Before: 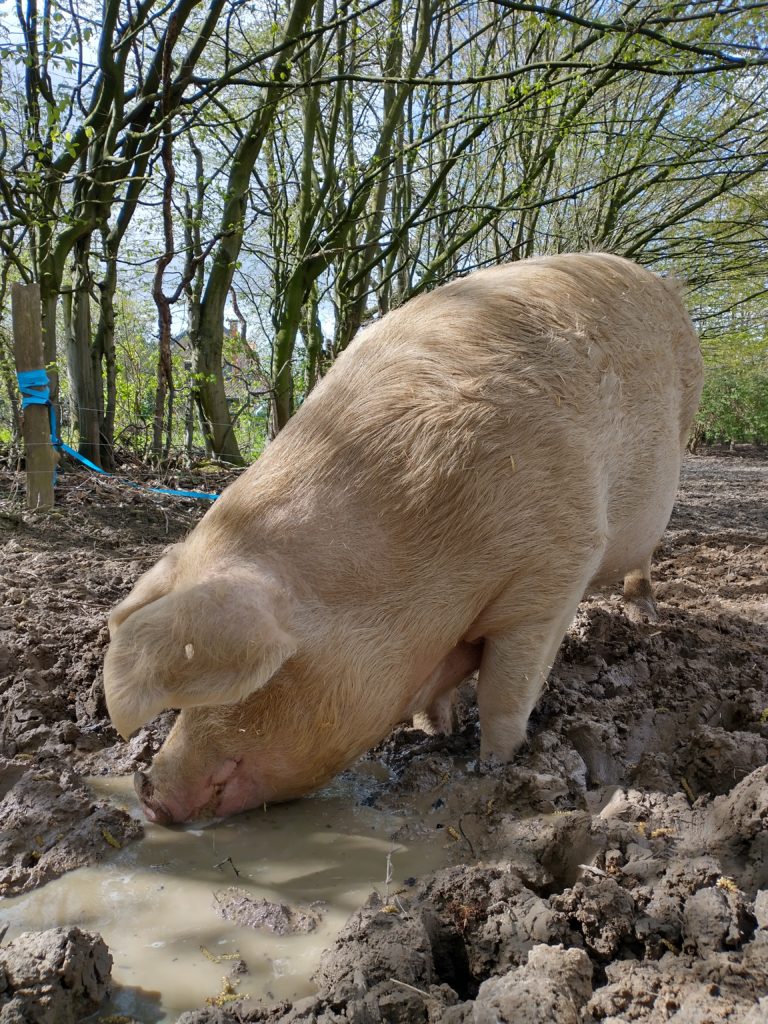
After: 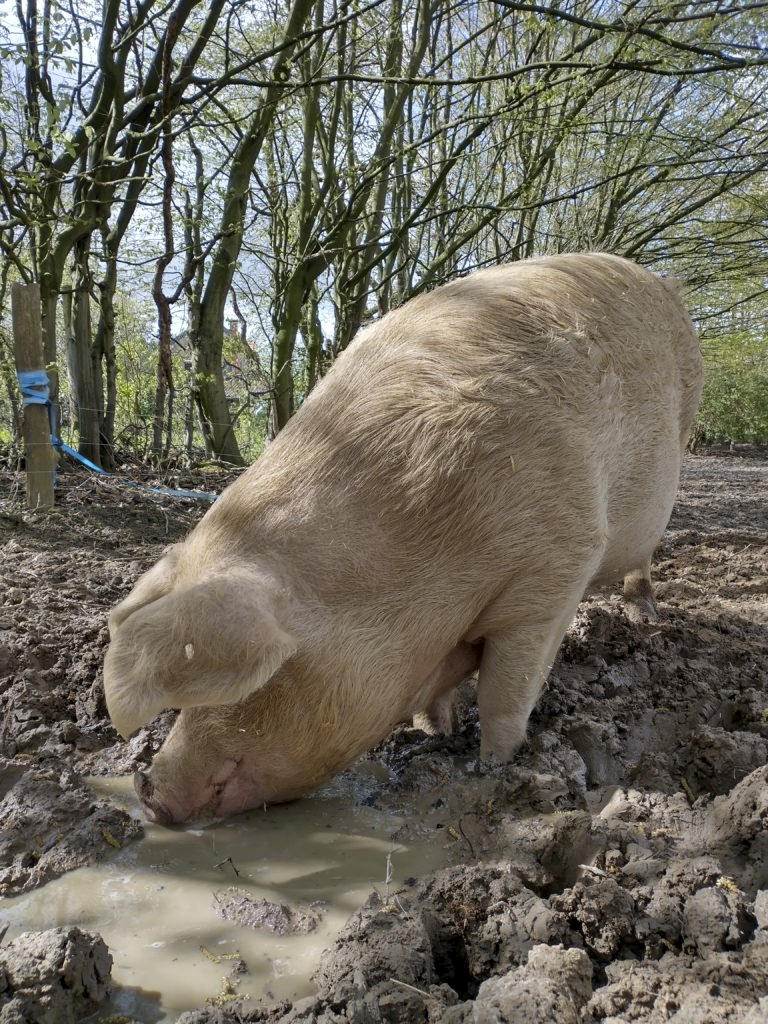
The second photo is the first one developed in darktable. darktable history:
highlight reconstruction: method reconstruct in LCh, clipping threshold 0
raw chromatic aberrations: iterations once
base curve: exposure shift 0
defringe: on, module defaults
local contrast: highlights 100%, shadows 100%, detail 120%, midtone range 0.2
